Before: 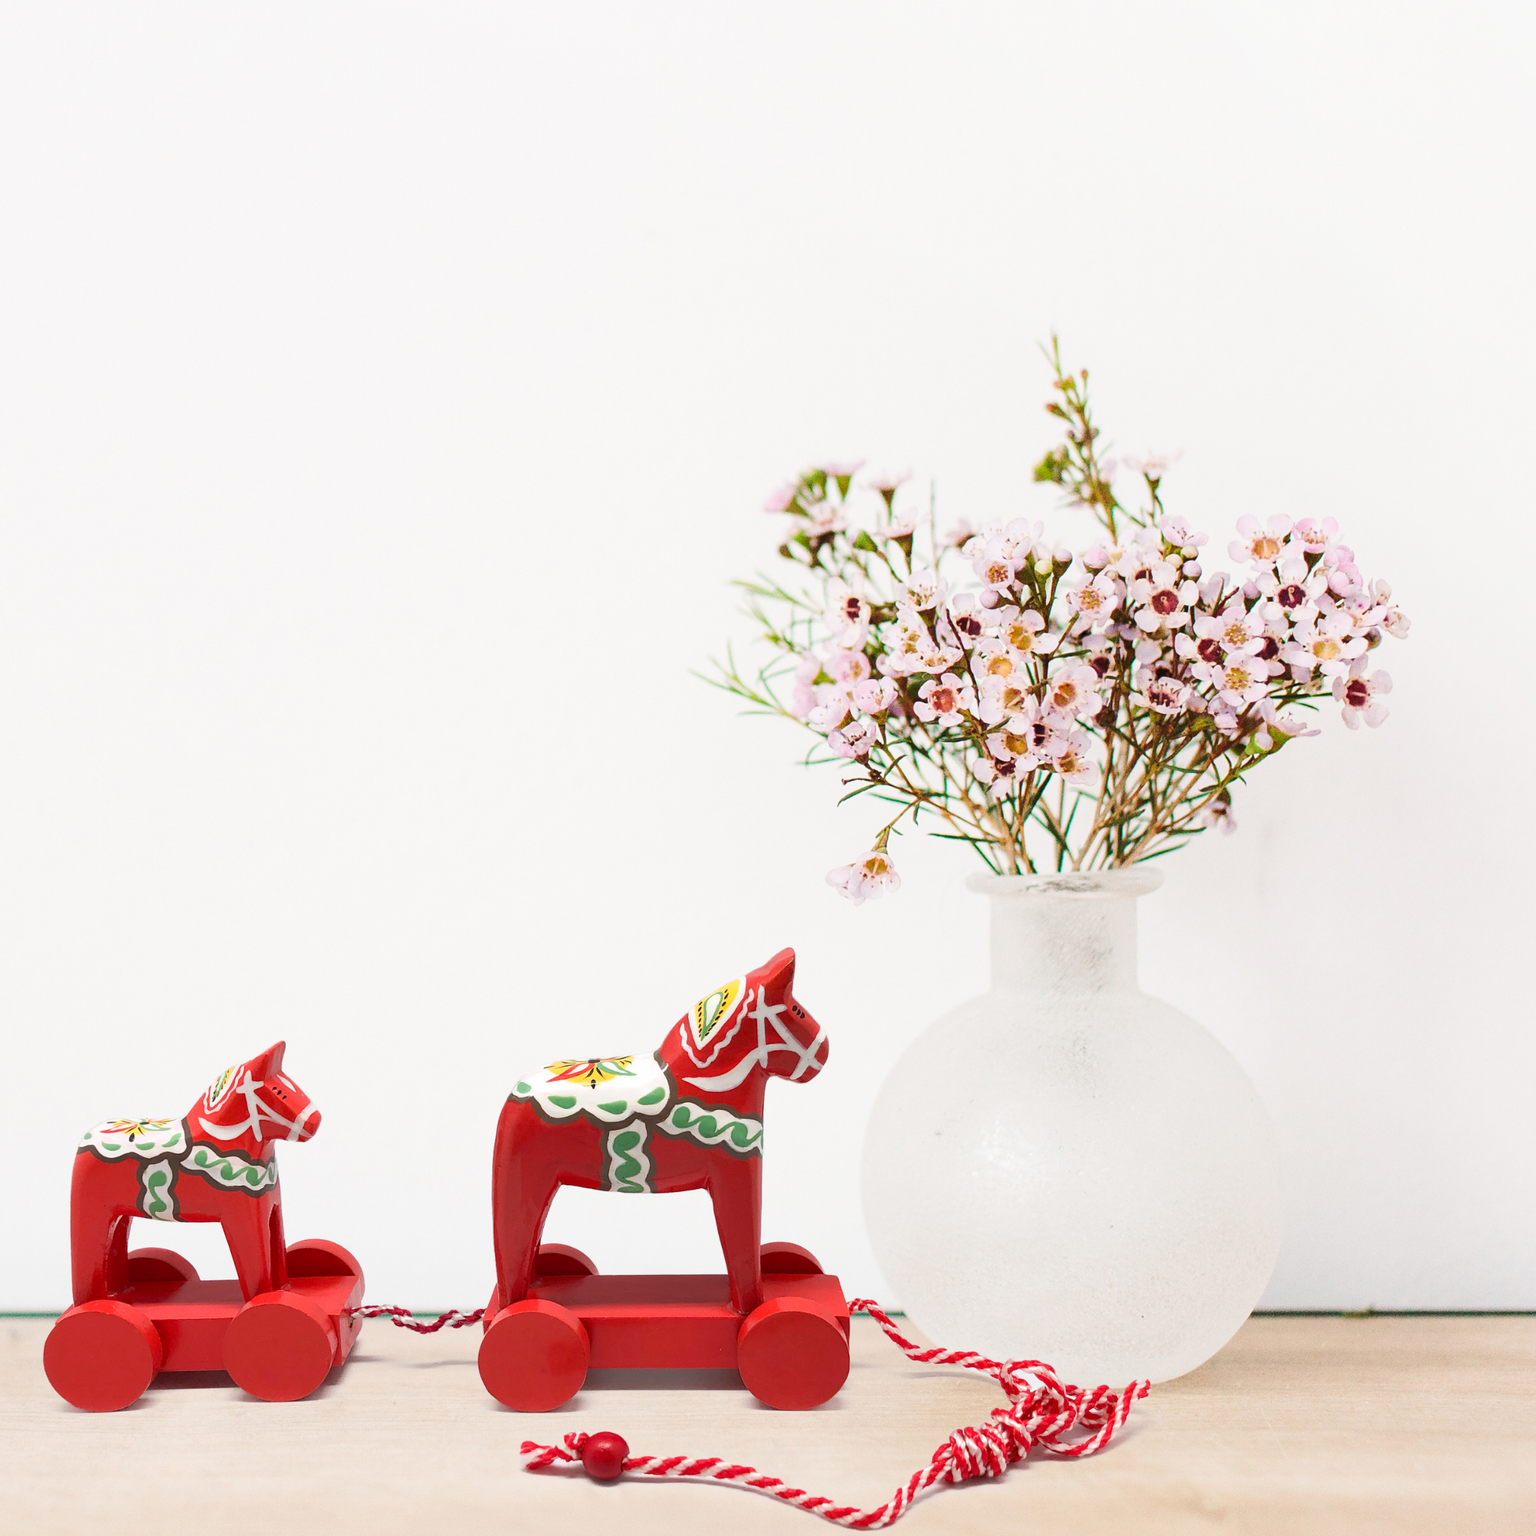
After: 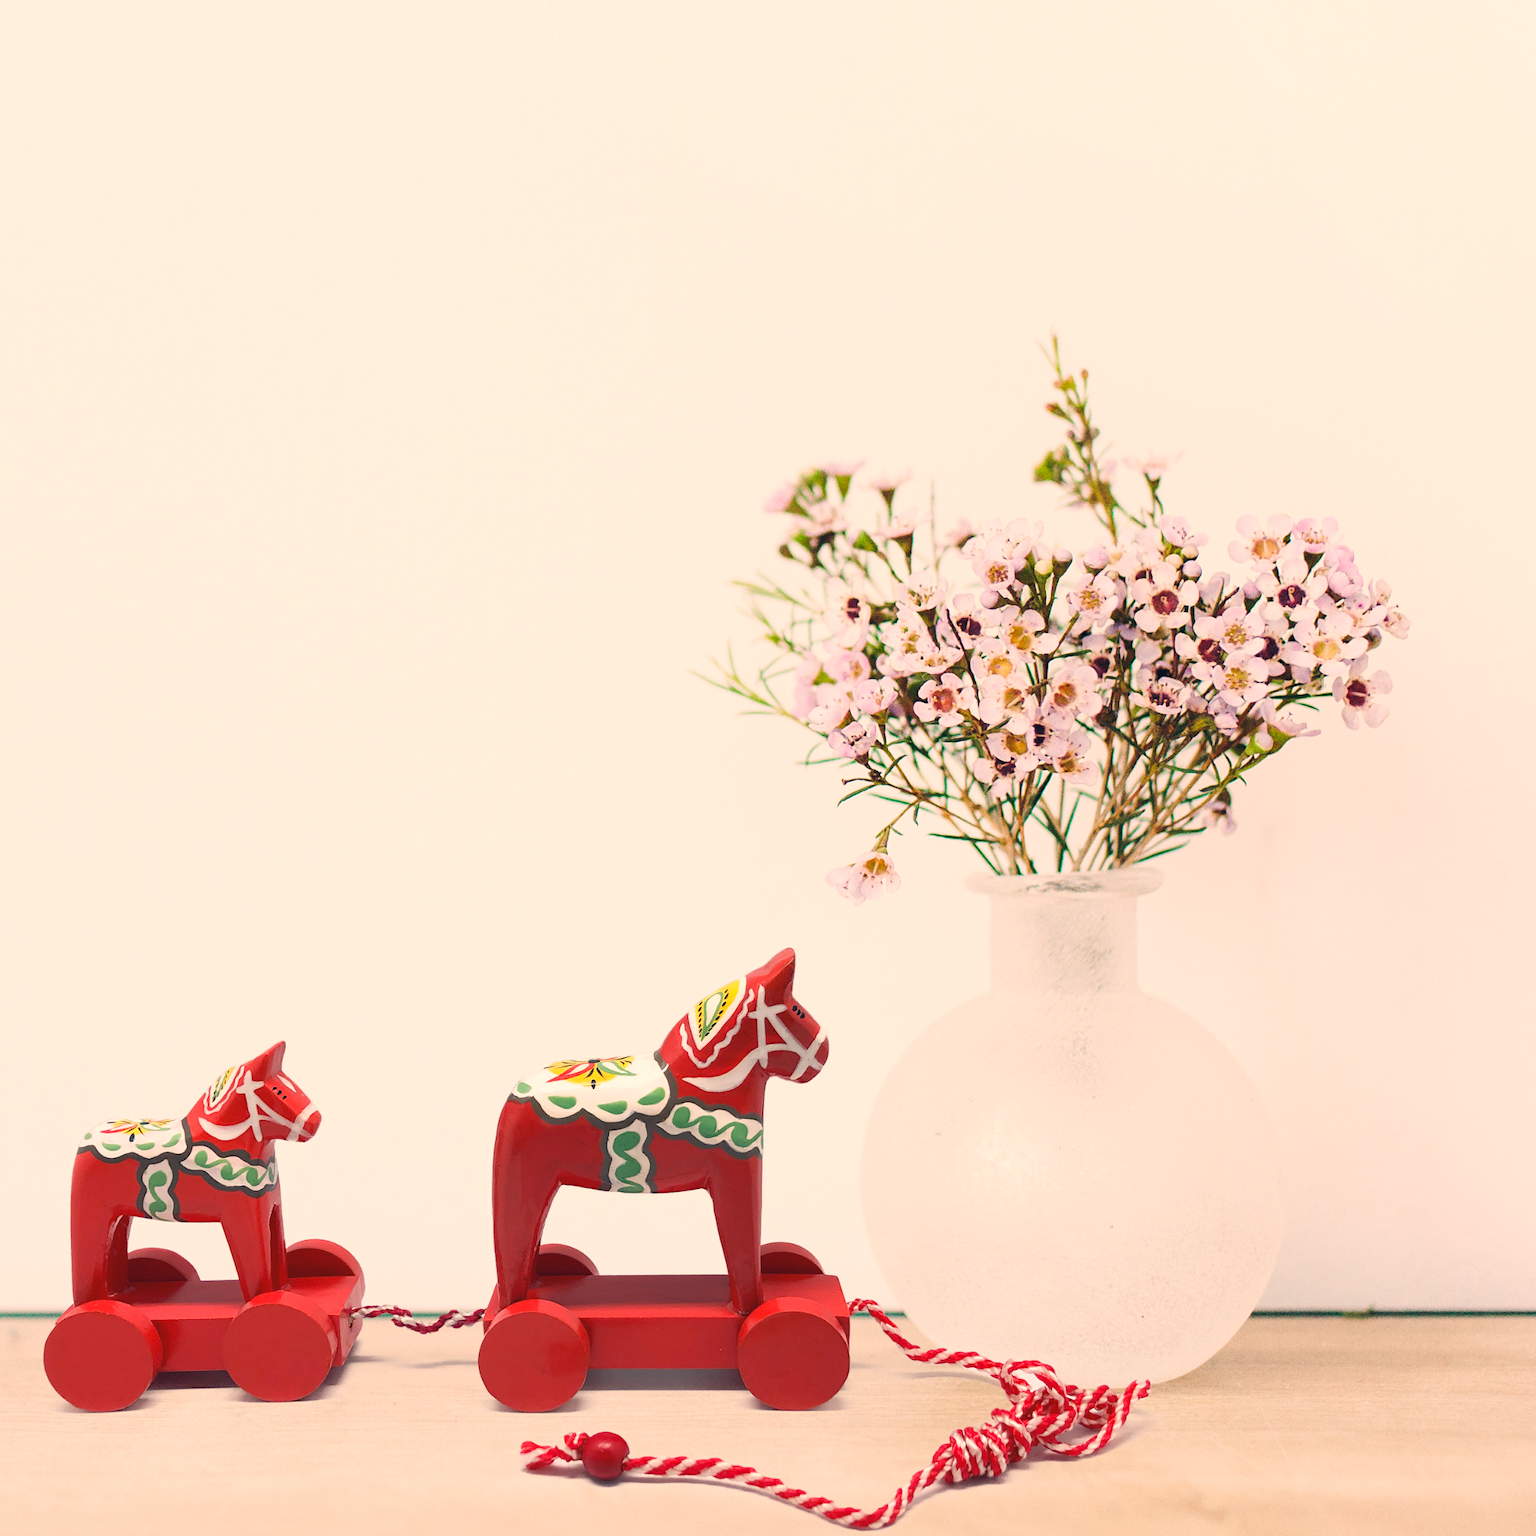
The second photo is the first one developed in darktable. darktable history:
color correction: highlights a* 10.37, highlights b* 14.57, shadows a* -10.11, shadows b* -14.94
